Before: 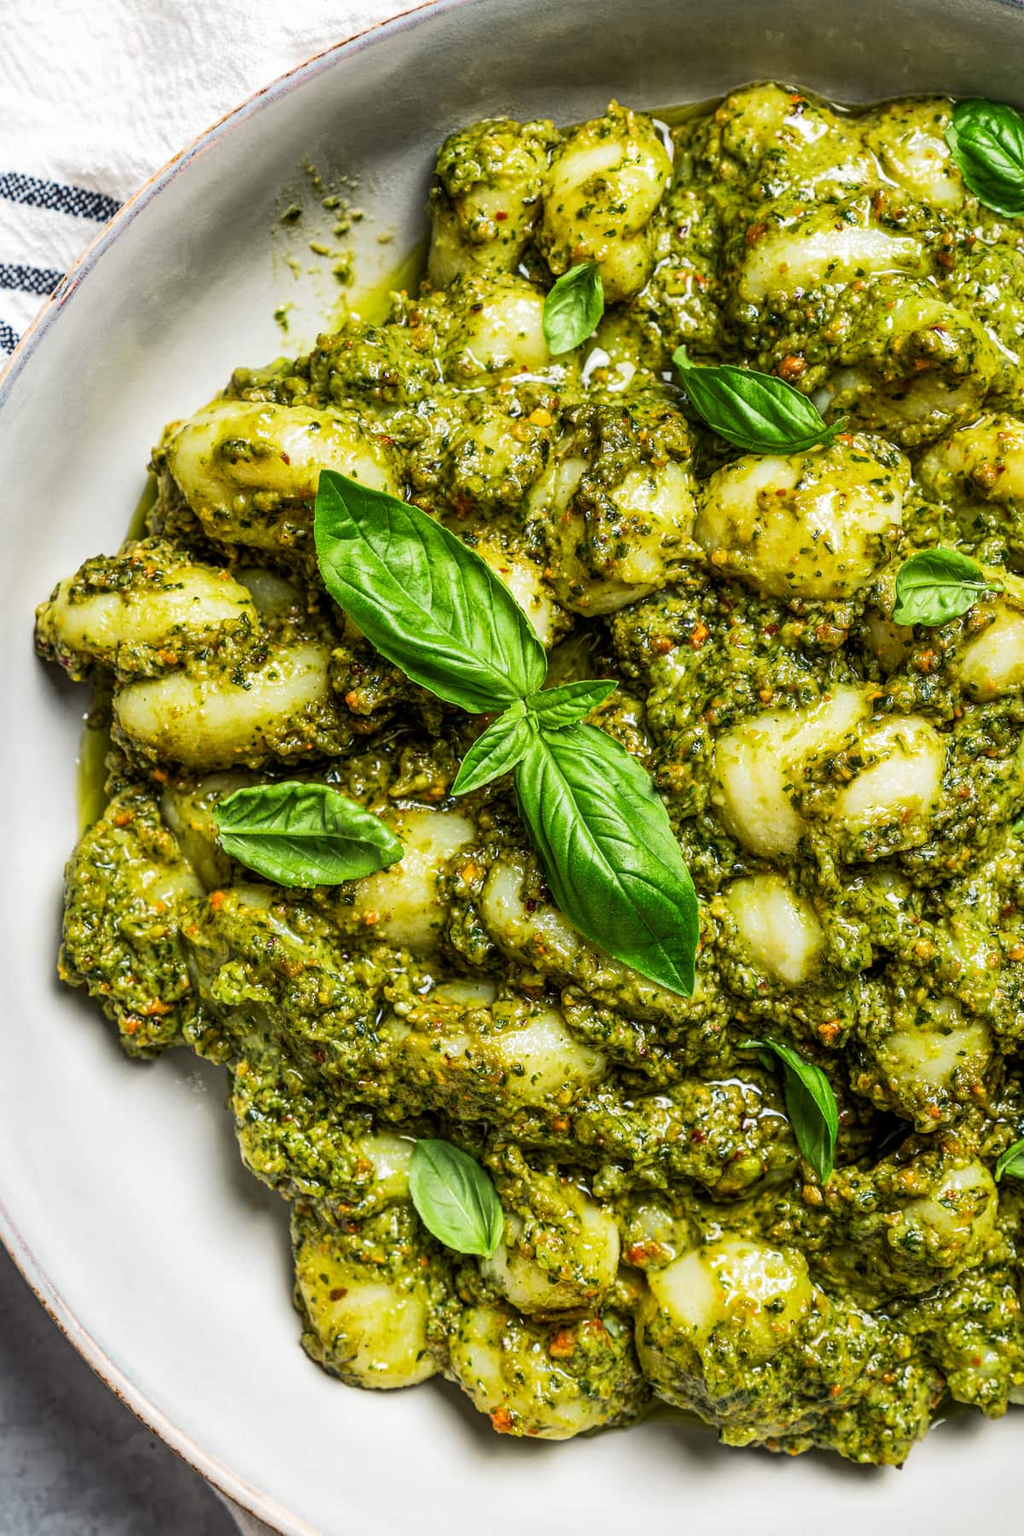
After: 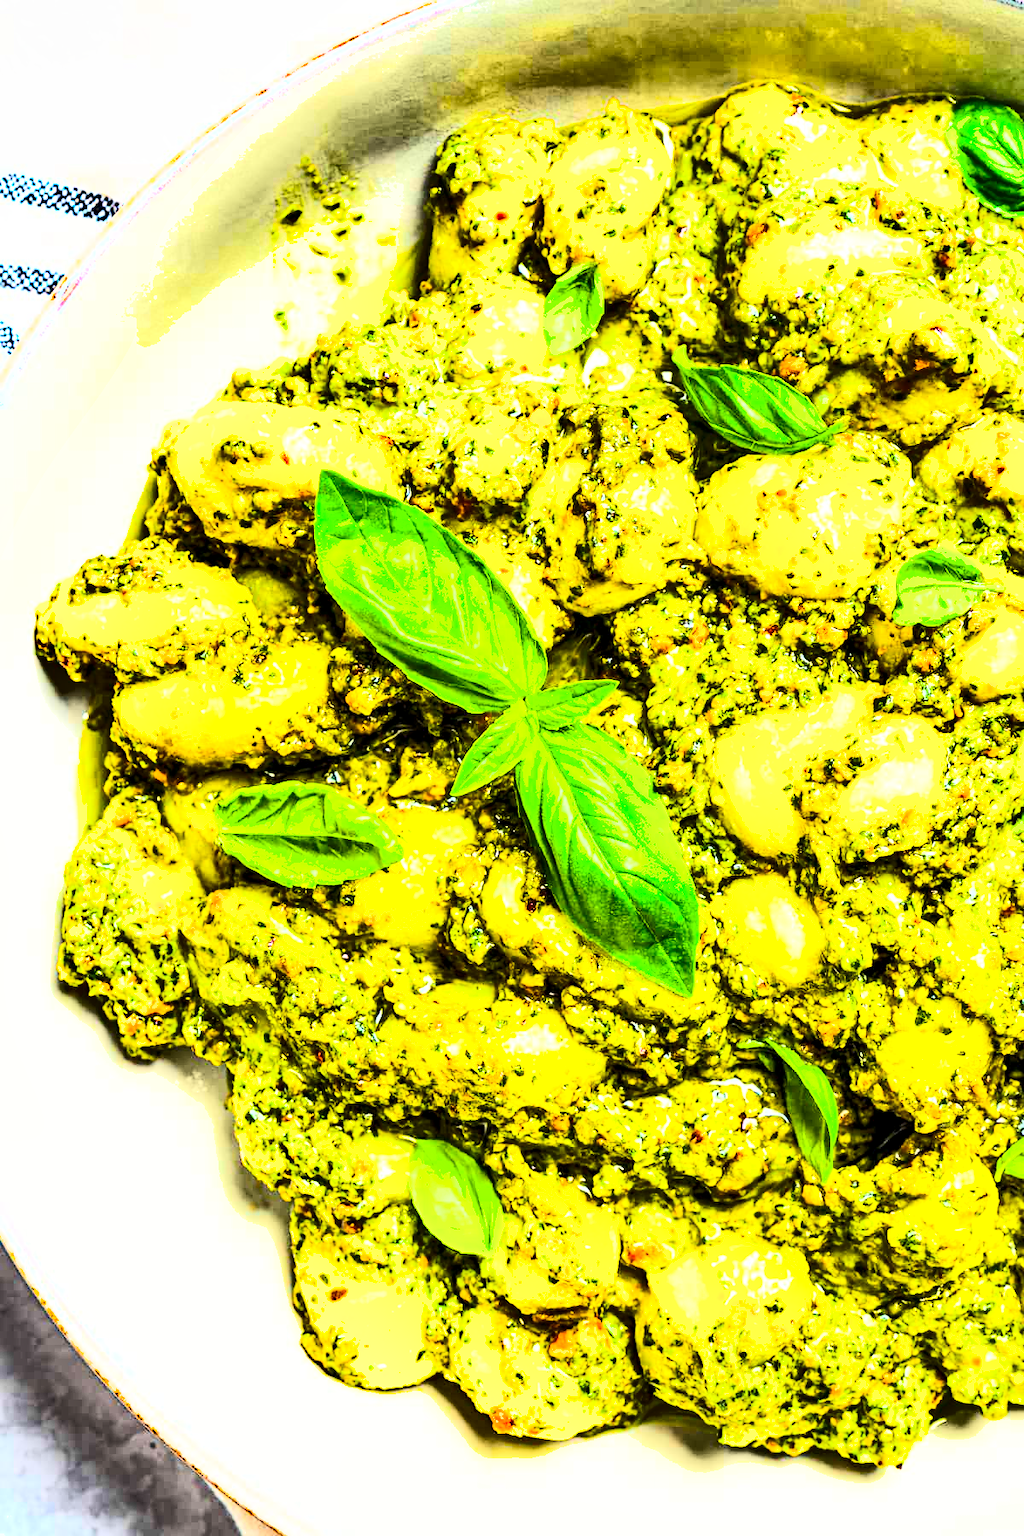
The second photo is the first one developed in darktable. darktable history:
shadows and highlights: shadows 30.73, highlights -63.16, soften with gaussian
color balance rgb: global offset › luminance -0.415%, perceptual saturation grading › global saturation 60.029%, perceptual saturation grading › highlights 21.083%, perceptual saturation grading › shadows -49.726%, global vibrance 20%
tone curve: curves: ch0 [(0, 0) (0.003, 0.003) (0.011, 0.011) (0.025, 0.026) (0.044, 0.045) (0.069, 0.087) (0.1, 0.141) (0.136, 0.202) (0.177, 0.271) (0.224, 0.357) (0.277, 0.461) (0.335, 0.583) (0.399, 0.685) (0.468, 0.782) (0.543, 0.867) (0.623, 0.927) (0.709, 0.96) (0.801, 0.975) (0.898, 0.987) (1, 1)], color space Lab, independent channels, preserve colors none
exposure: black level correction 0, exposure 1.482 EV, compensate highlight preservation false
